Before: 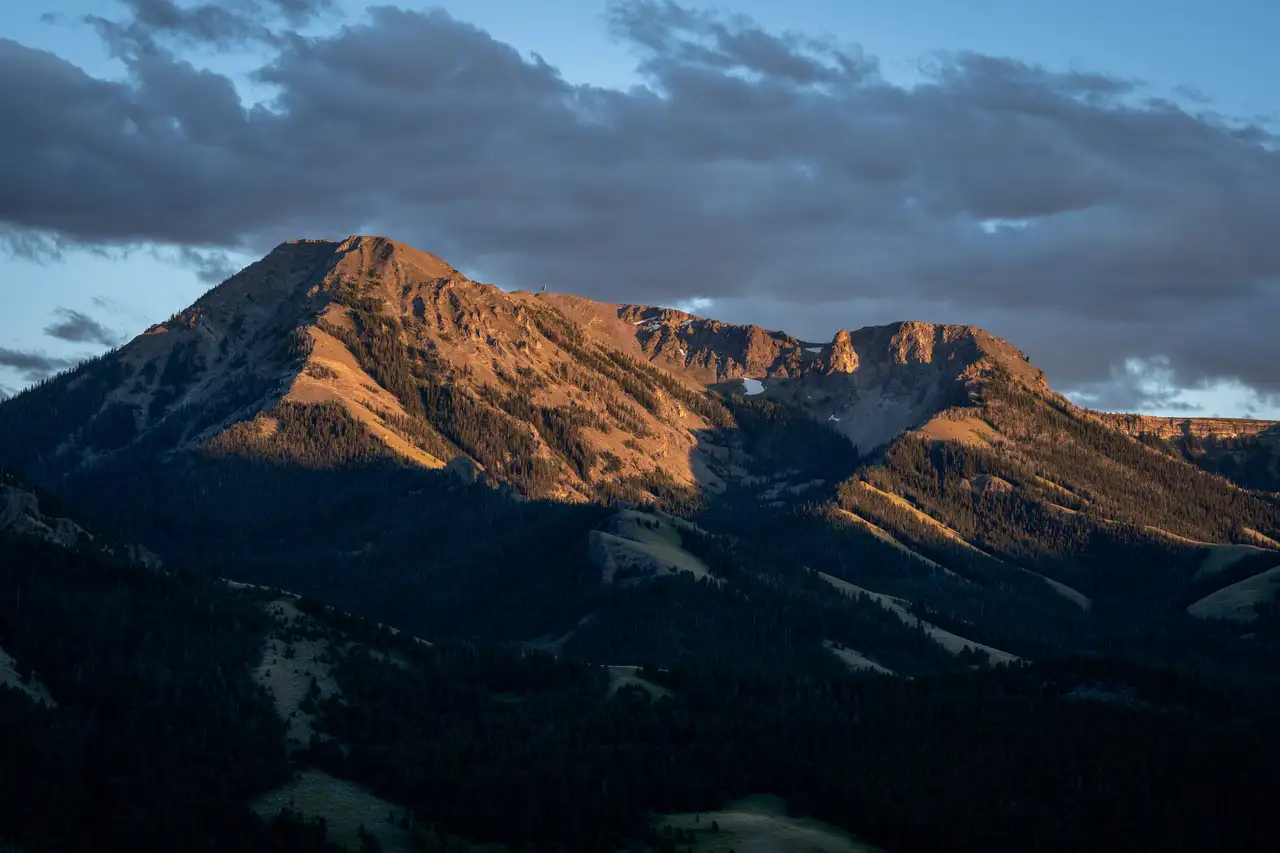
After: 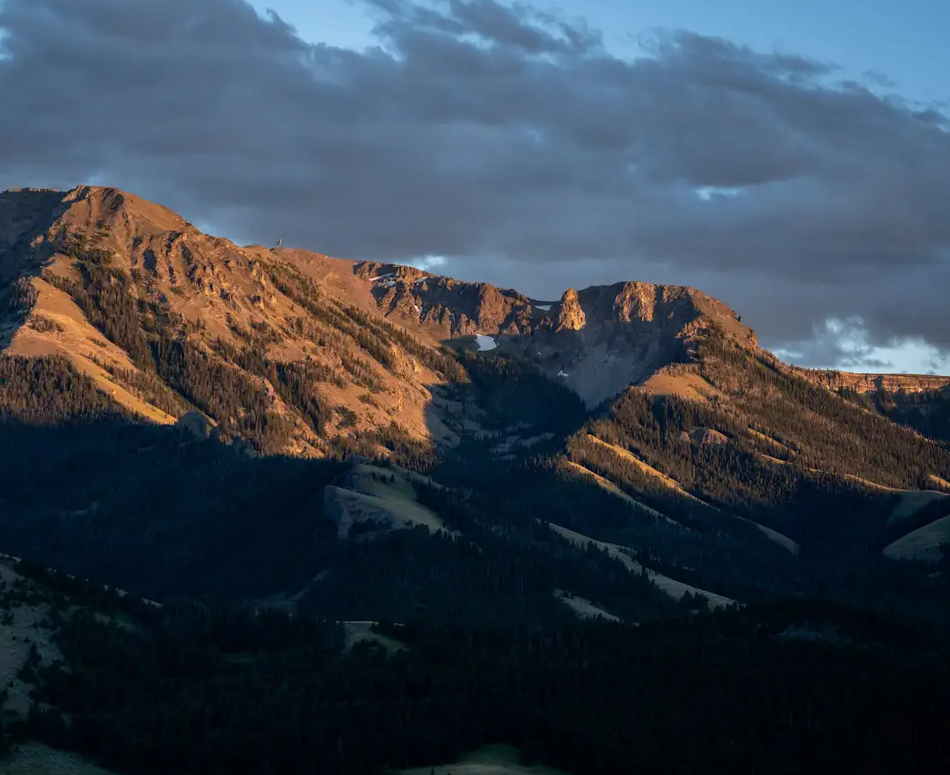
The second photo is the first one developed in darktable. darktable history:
tone equalizer: on, module defaults
crop and rotate: left 24.6%
rotate and perspective: rotation -0.013°, lens shift (vertical) -0.027, lens shift (horizontal) 0.178, crop left 0.016, crop right 0.989, crop top 0.082, crop bottom 0.918
